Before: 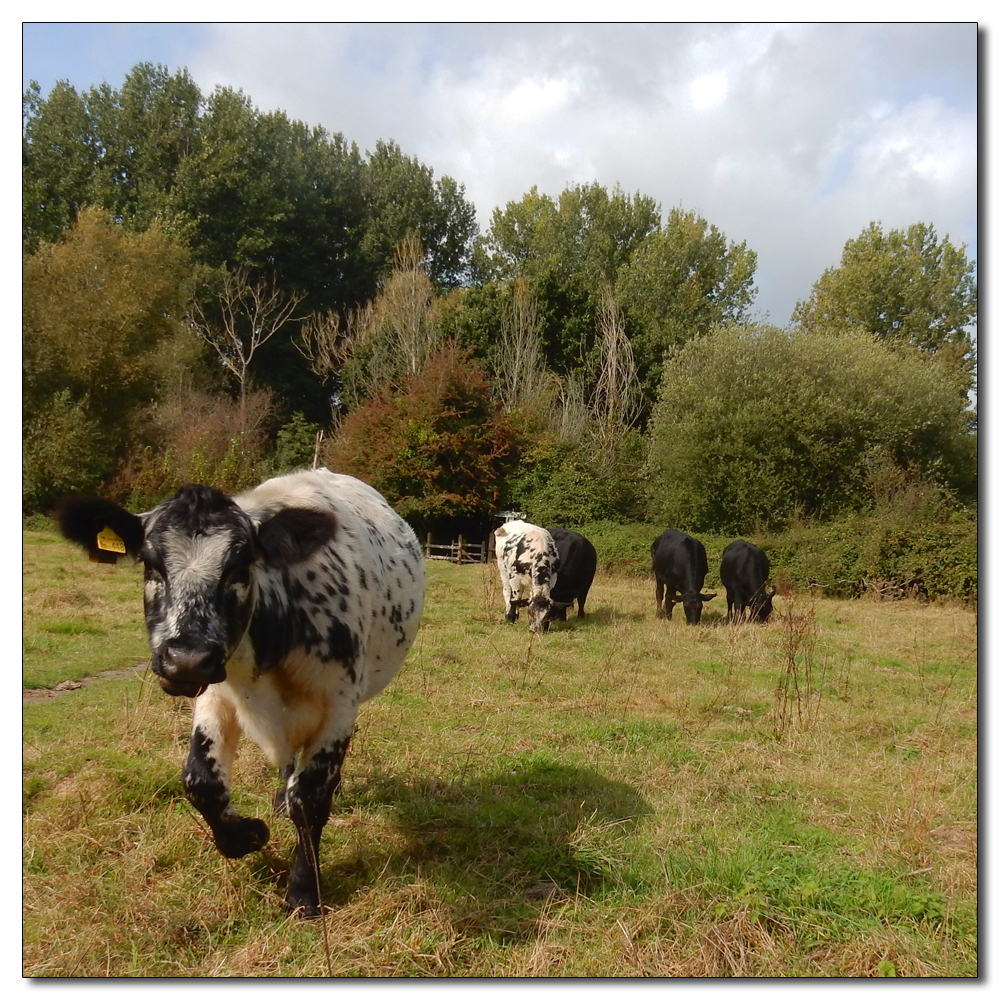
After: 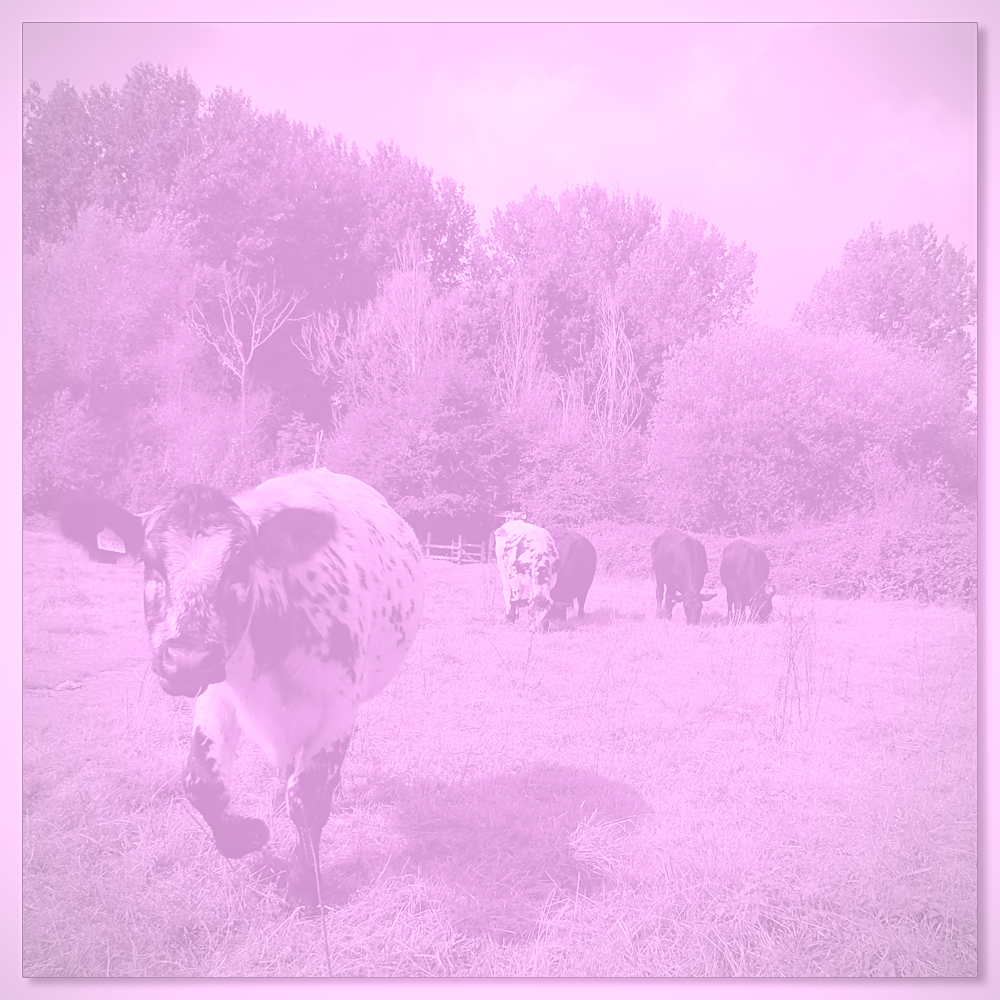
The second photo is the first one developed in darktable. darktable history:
colorize: hue 331.2°, saturation 75%, source mix 30.28%, lightness 70.52%, version 1
sharpen: on, module defaults
vignetting: fall-off radius 81.94%
contrast brightness saturation: contrast -0.08, brightness -0.04, saturation -0.11
